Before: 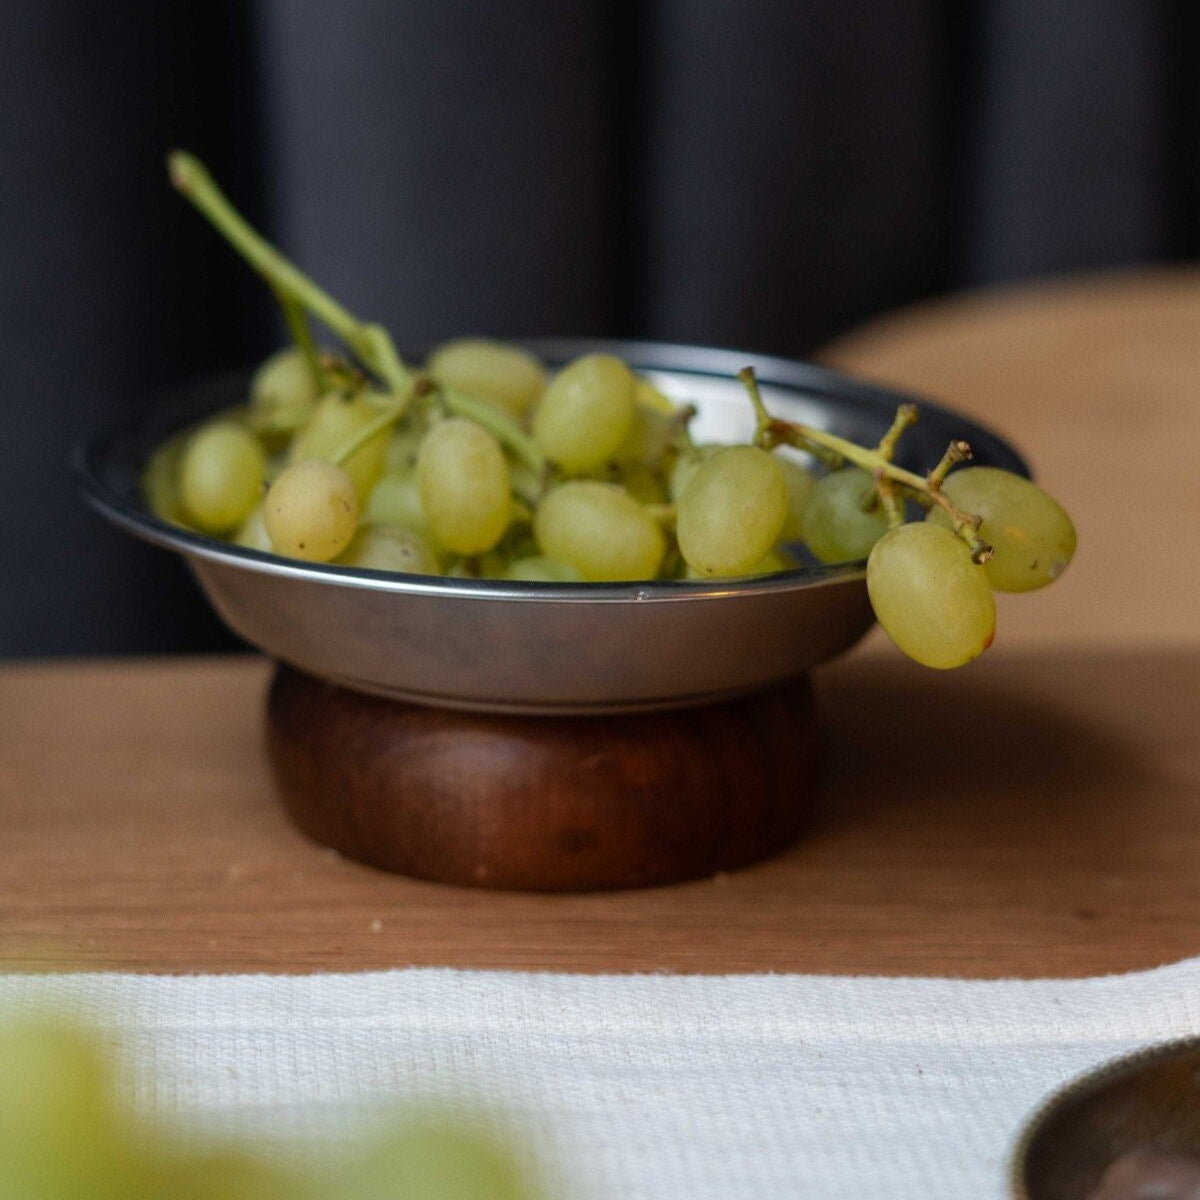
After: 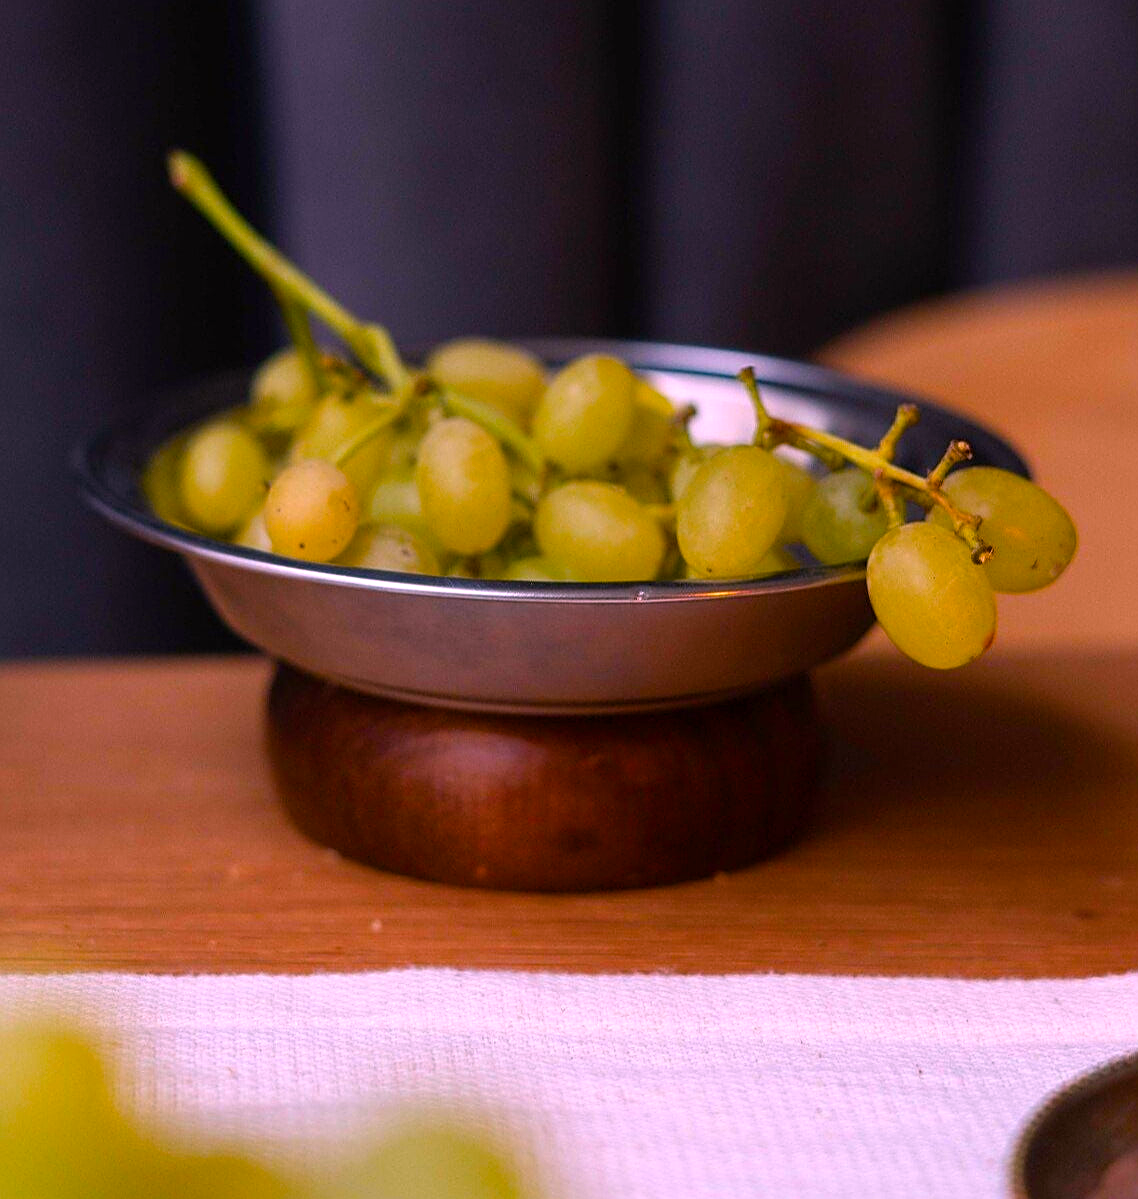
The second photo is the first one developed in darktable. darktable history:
crop and rotate: right 5.167%
white balance: red 1.188, blue 1.11
exposure: compensate exposure bias true, compensate highlight preservation false
color balance rgb: linear chroma grading › global chroma 15%, perceptual saturation grading › global saturation 30%
sharpen: on, module defaults
